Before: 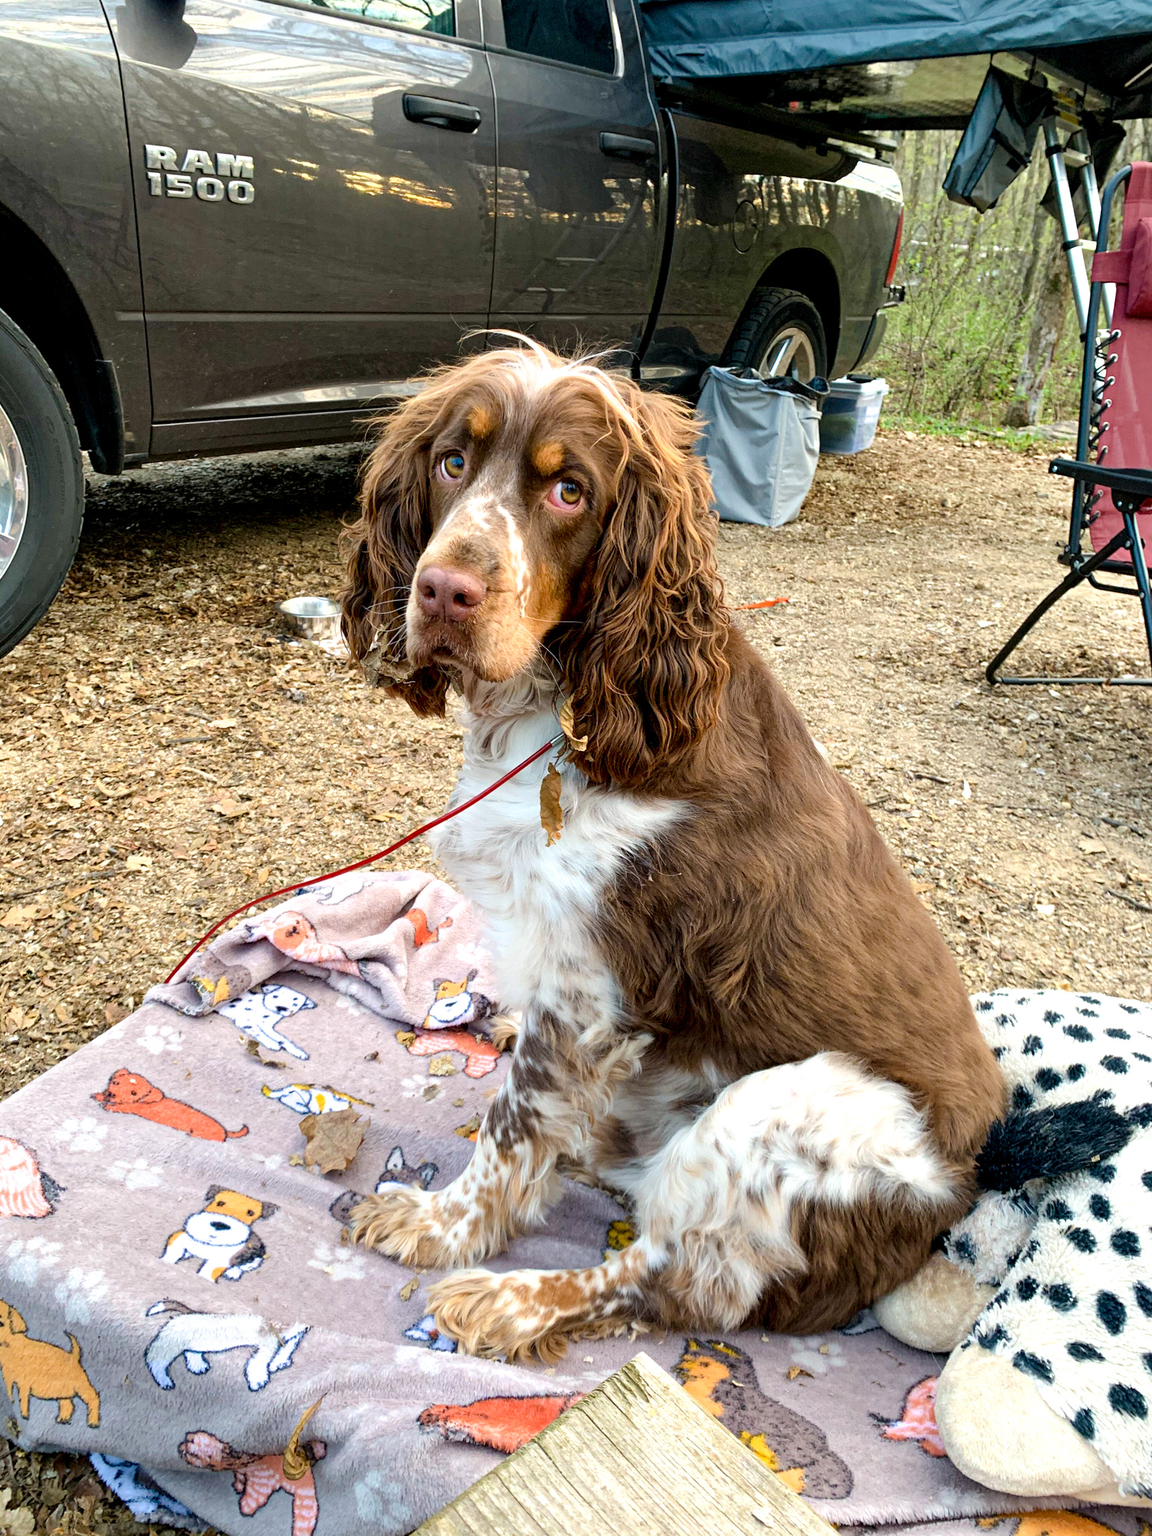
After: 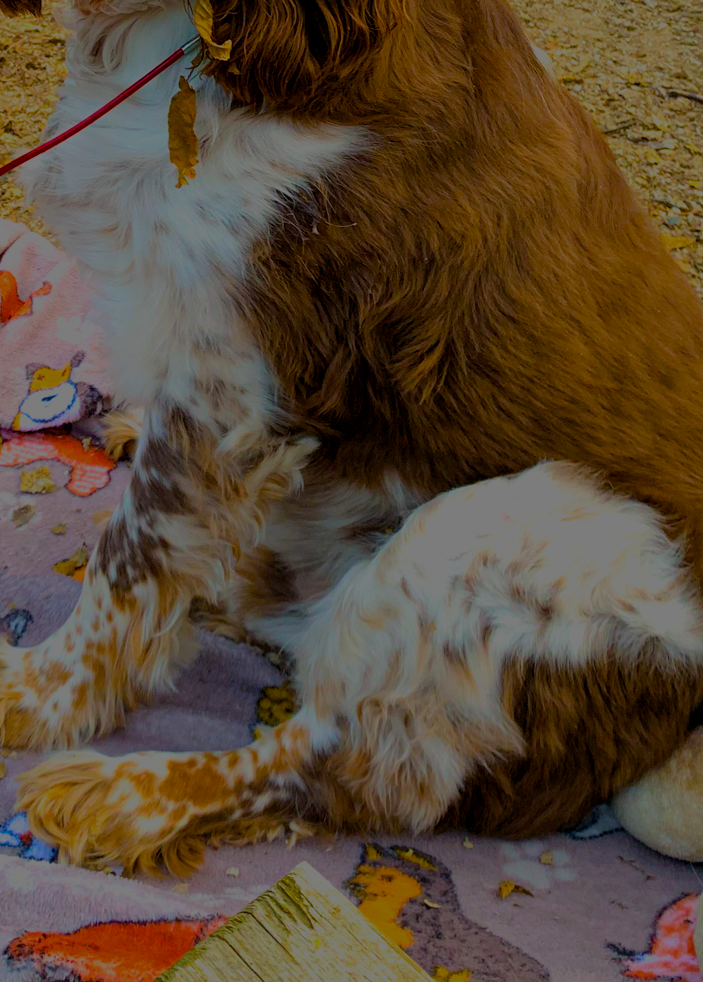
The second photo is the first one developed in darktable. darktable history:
color balance rgb: linear chroma grading › global chroma 14.374%, perceptual saturation grading › global saturation 74.28%, perceptual saturation grading › shadows -29.123%, perceptual brilliance grading › global brilliance -48.079%
crop: left 35.961%, top 45.981%, right 18.224%, bottom 6.064%
